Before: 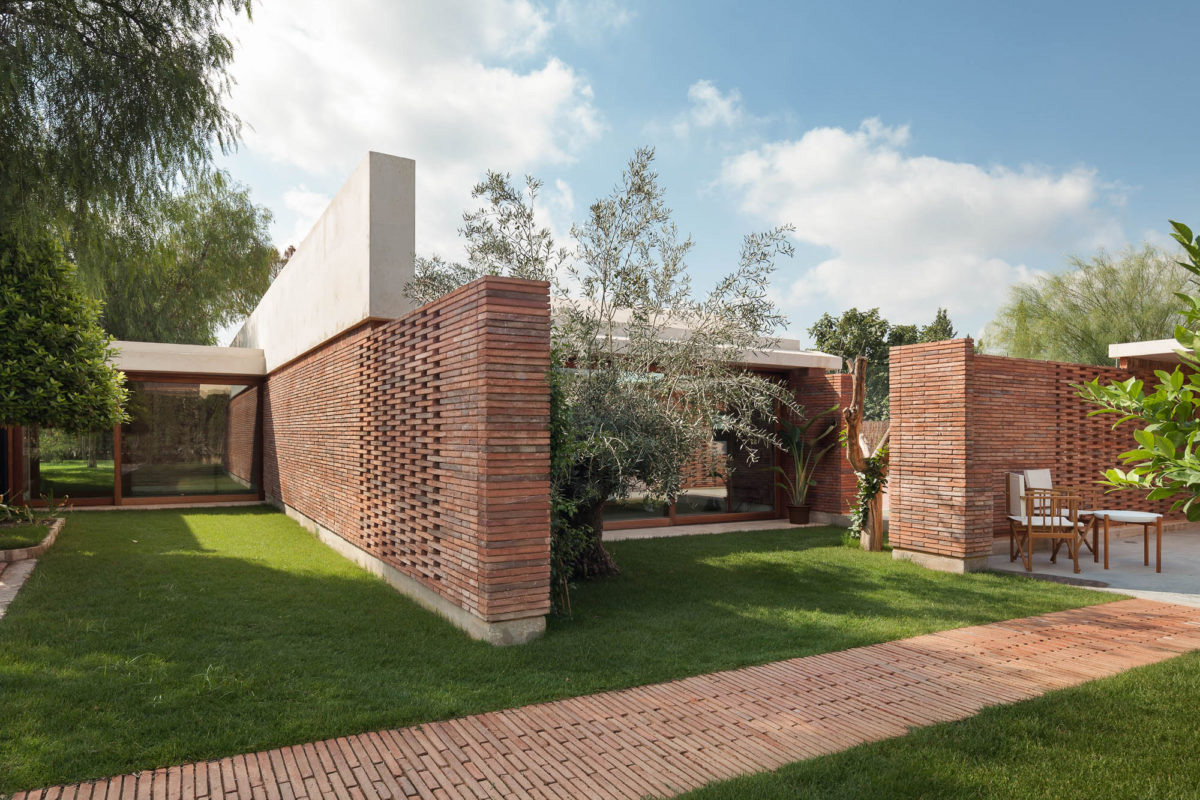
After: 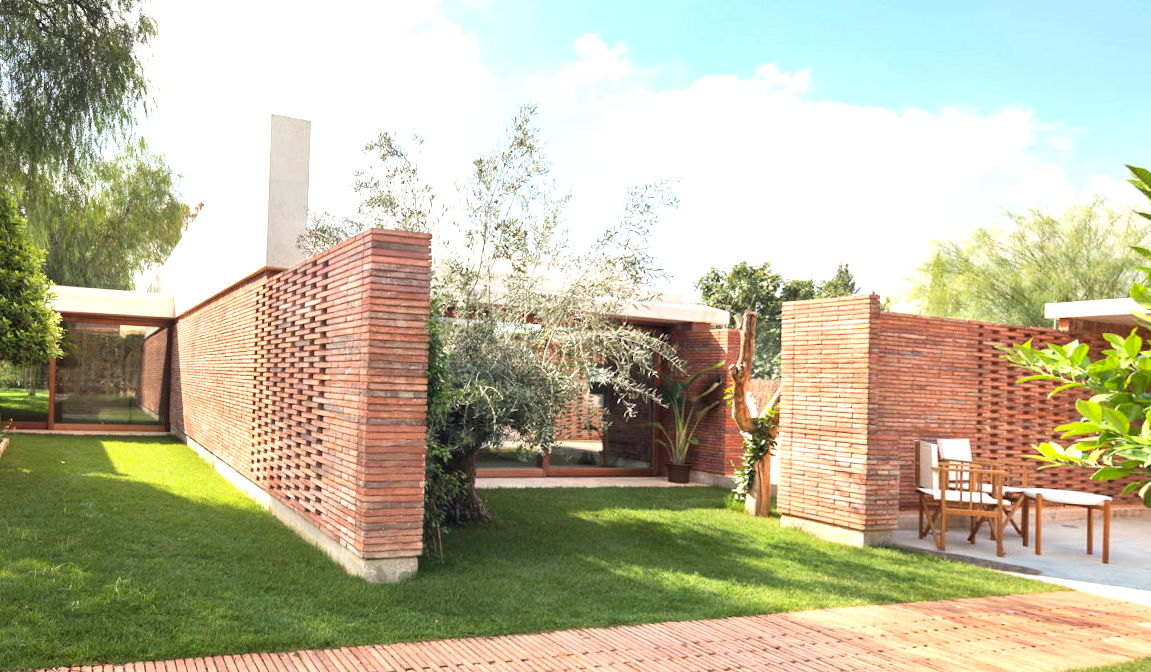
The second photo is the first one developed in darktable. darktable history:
rotate and perspective: rotation 1.69°, lens shift (vertical) -0.023, lens shift (horizontal) -0.291, crop left 0.025, crop right 0.988, crop top 0.092, crop bottom 0.842
crop: left 1.743%, right 0.268%, bottom 2.011%
exposure: black level correction 0, exposure 1.2 EV, compensate highlight preservation false
contrast brightness saturation: contrast 0.1, brightness 0.03, saturation 0.09
